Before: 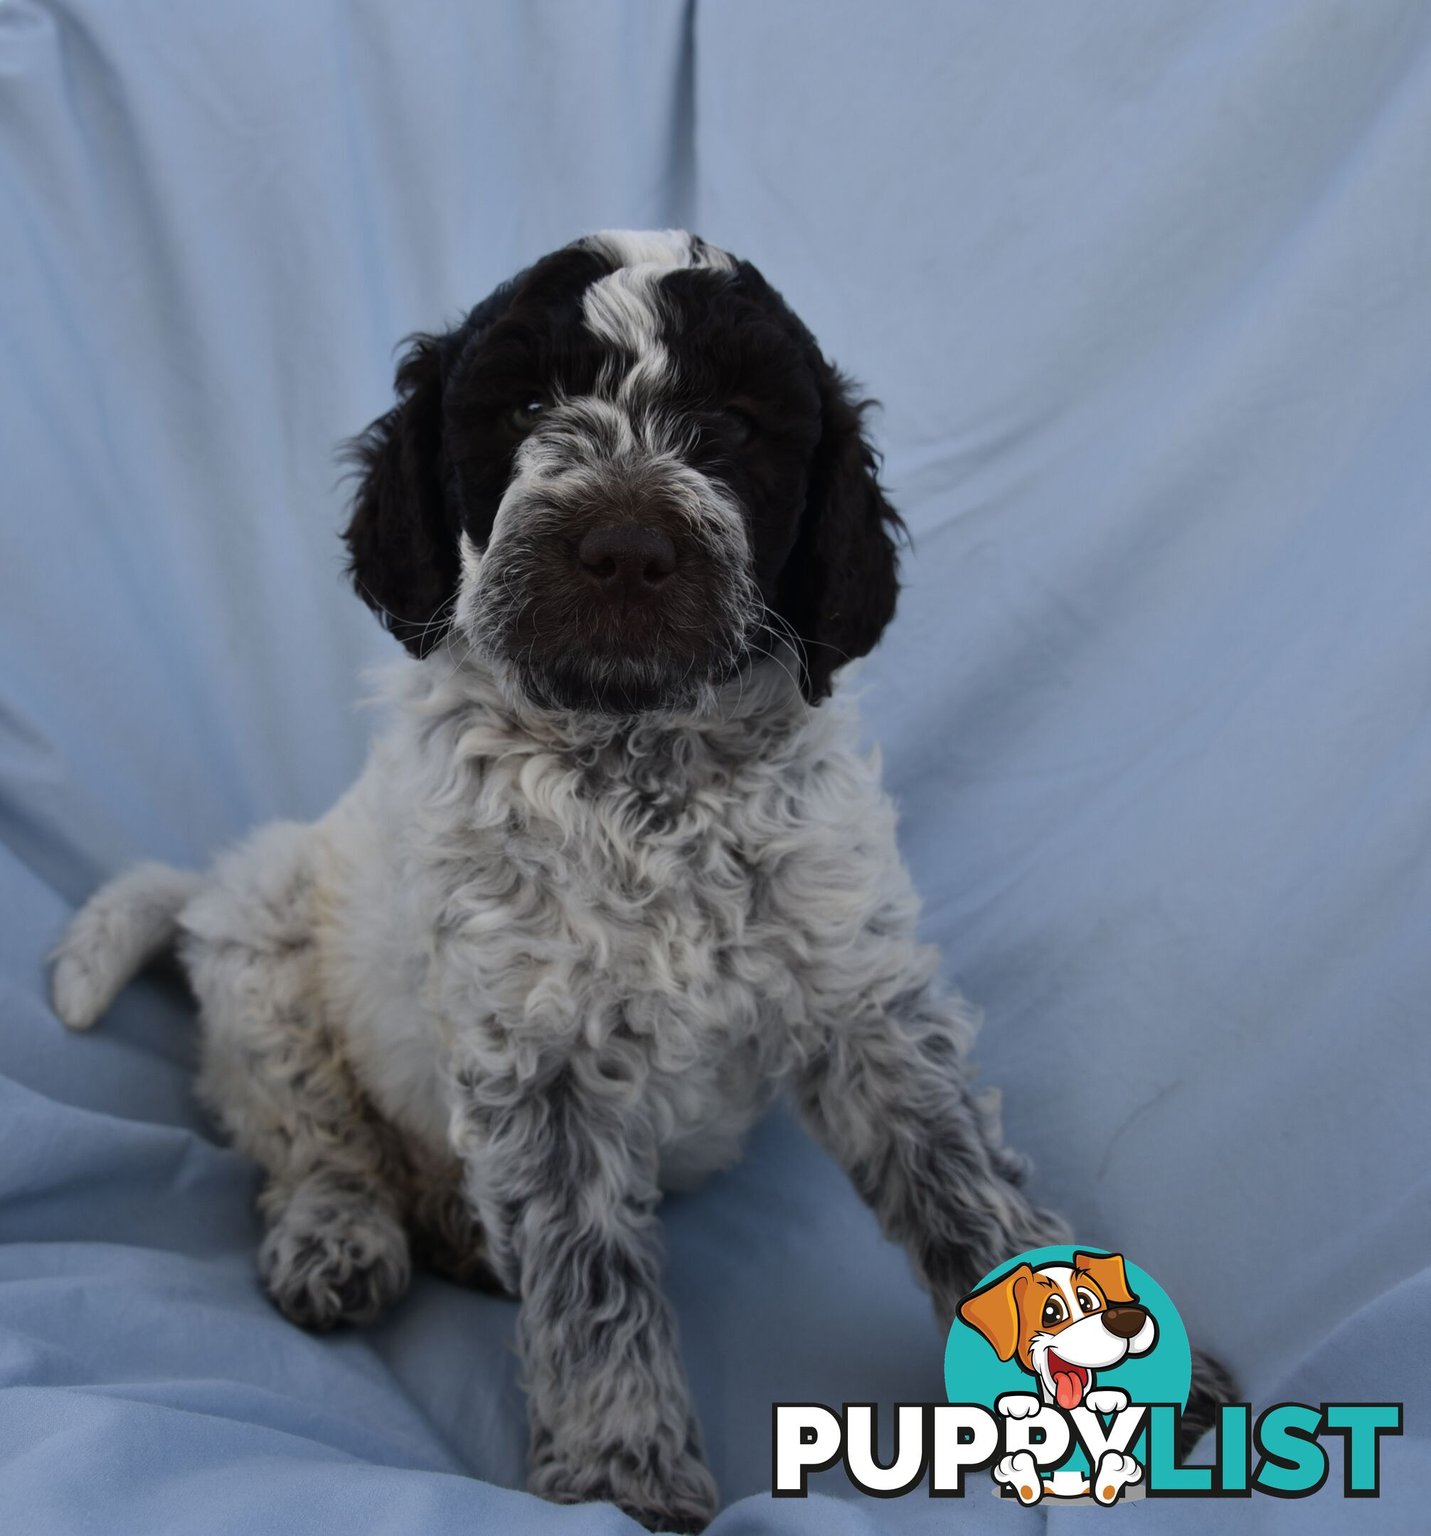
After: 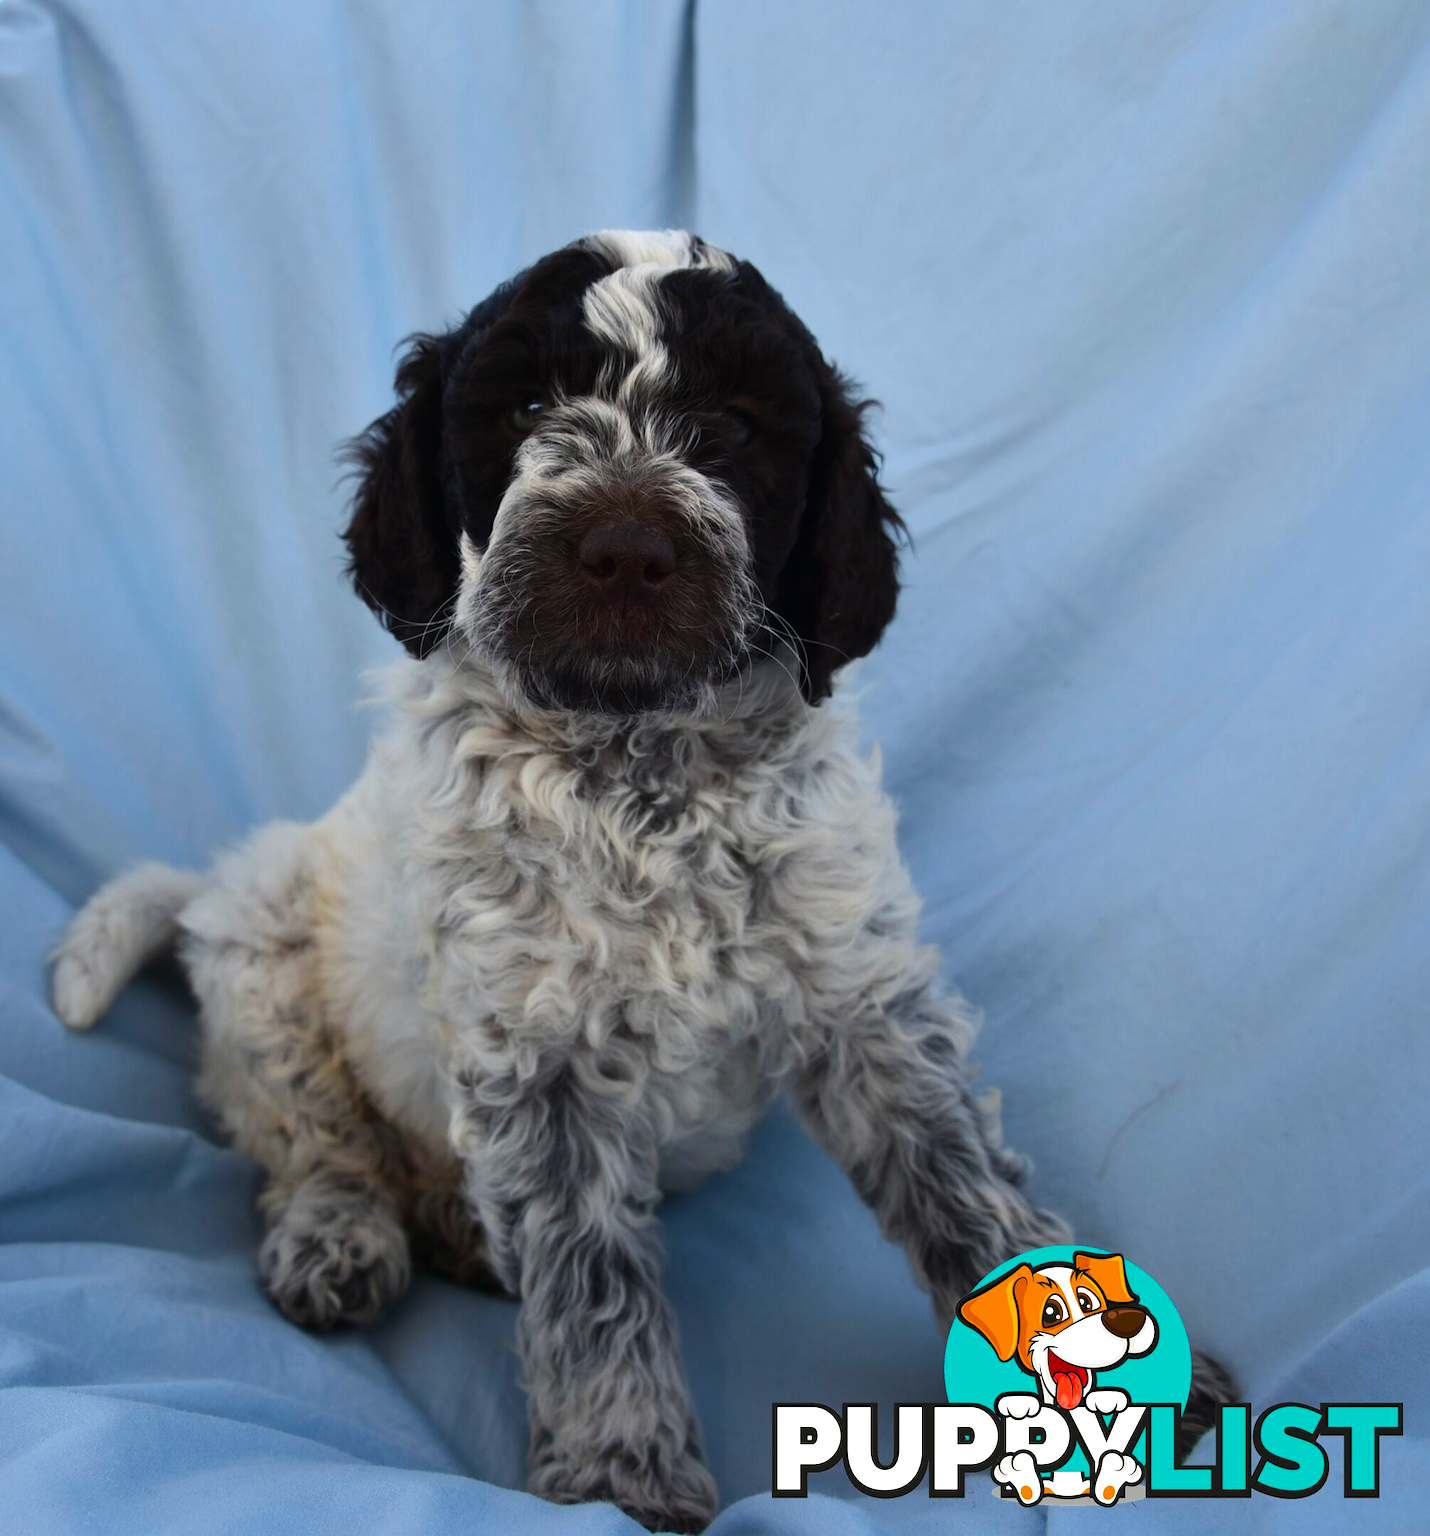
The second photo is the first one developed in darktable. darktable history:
color balance rgb: highlights gain › luminance 6.473%, highlights gain › chroma 1.298%, highlights gain › hue 87.35°, perceptual saturation grading › global saturation 30.969%, perceptual brilliance grading › highlights 10.05%, perceptual brilliance grading › mid-tones 5.217%, global vibrance 9.28%
